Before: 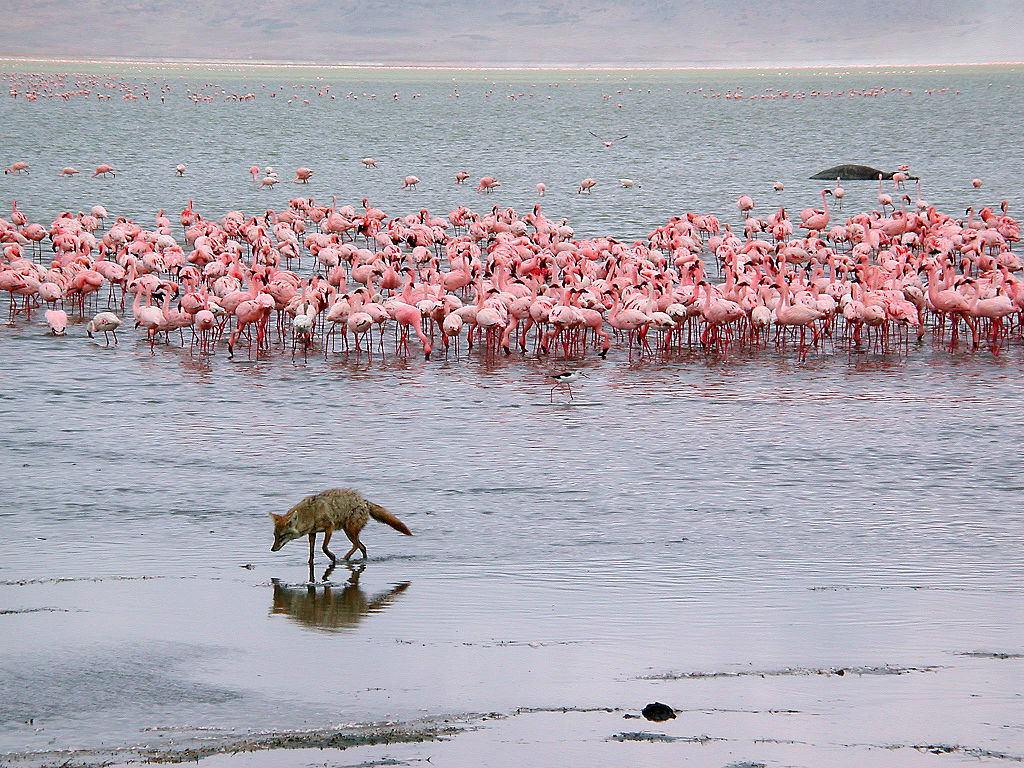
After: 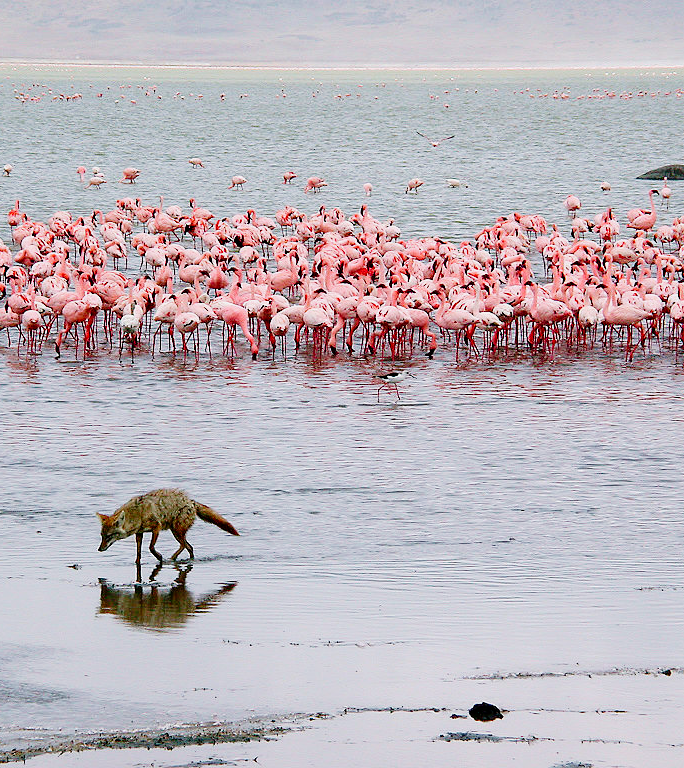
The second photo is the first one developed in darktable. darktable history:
tone curve: curves: ch0 [(0.017, 0) (0.122, 0.046) (0.295, 0.297) (0.449, 0.505) (0.559, 0.629) (0.729, 0.796) (0.879, 0.898) (1, 0.97)]; ch1 [(0, 0) (0.393, 0.4) (0.447, 0.447) (0.485, 0.497) (0.522, 0.503) (0.539, 0.52) (0.606, 0.6) (0.696, 0.679) (1, 1)]; ch2 [(0, 0) (0.369, 0.388) (0.449, 0.431) (0.499, 0.501) (0.516, 0.536) (0.604, 0.599) (0.741, 0.763) (1, 1)], preserve colors none
crop: left 16.952%, right 16.185%
